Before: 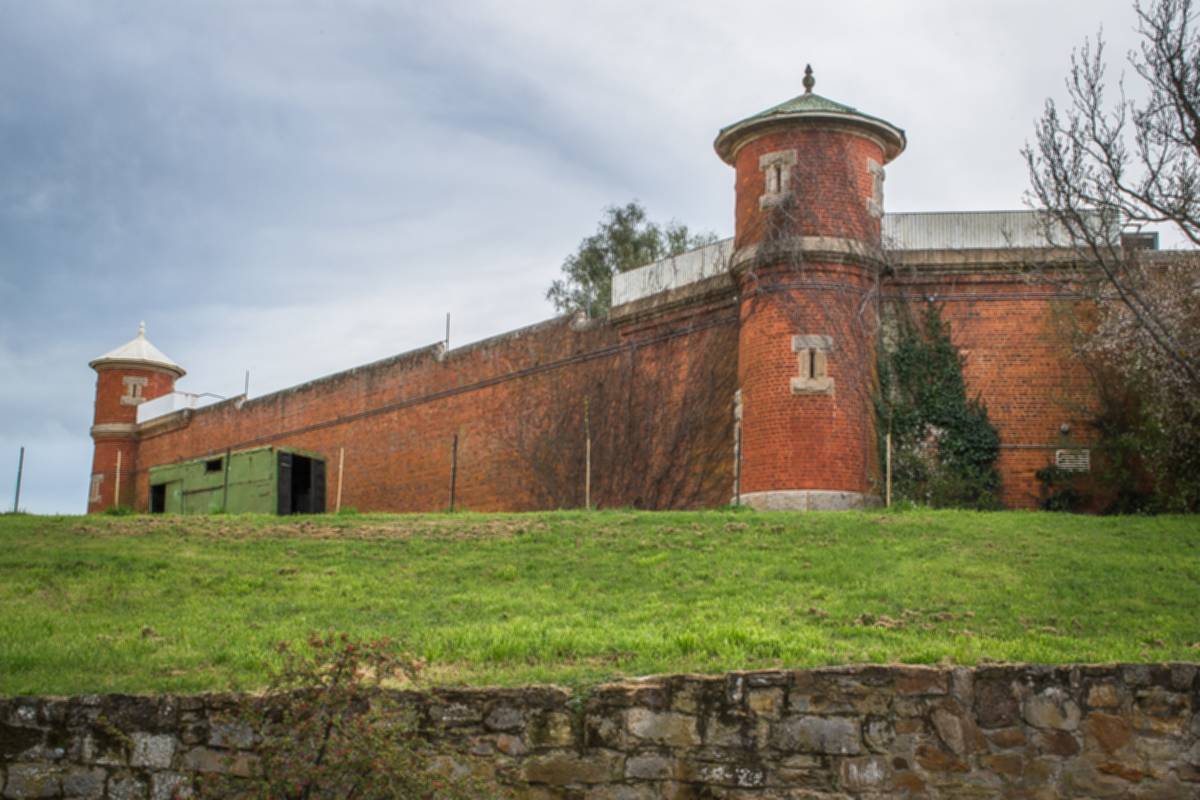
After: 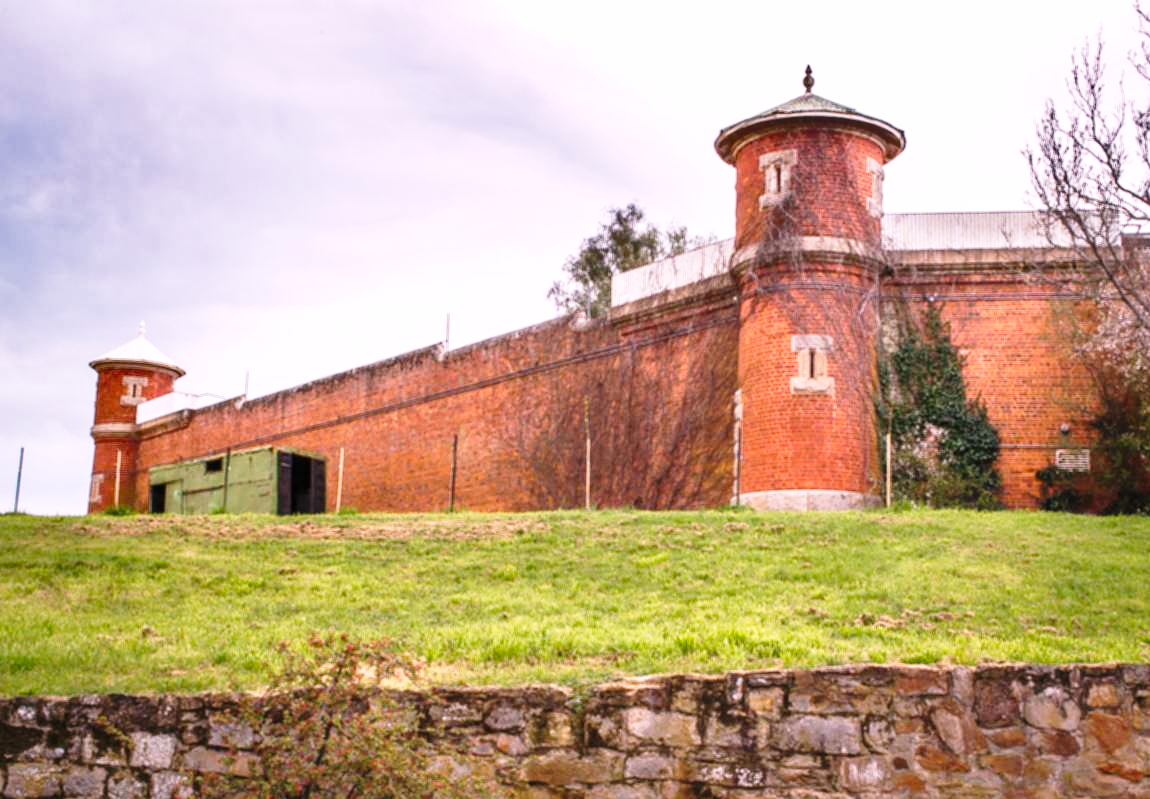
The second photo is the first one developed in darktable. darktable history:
exposure: exposure 0.3 EV, compensate highlight preservation false
shadows and highlights: soften with gaussian
crop: right 4.126%, bottom 0.031%
base curve: curves: ch0 [(0, 0) (0.028, 0.03) (0.121, 0.232) (0.46, 0.748) (0.859, 0.968) (1, 1)], preserve colors none
white balance: red 1.188, blue 1.11
